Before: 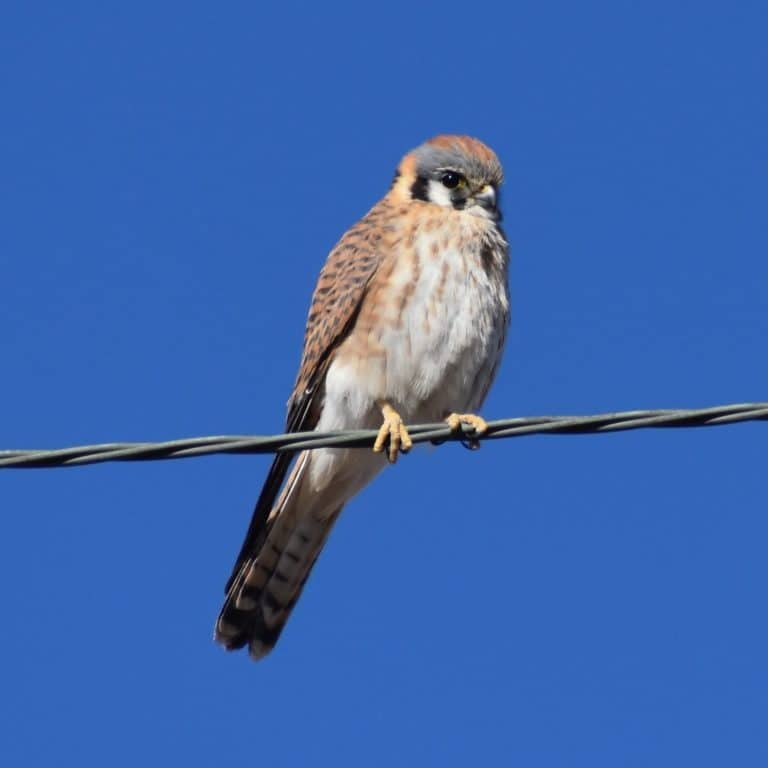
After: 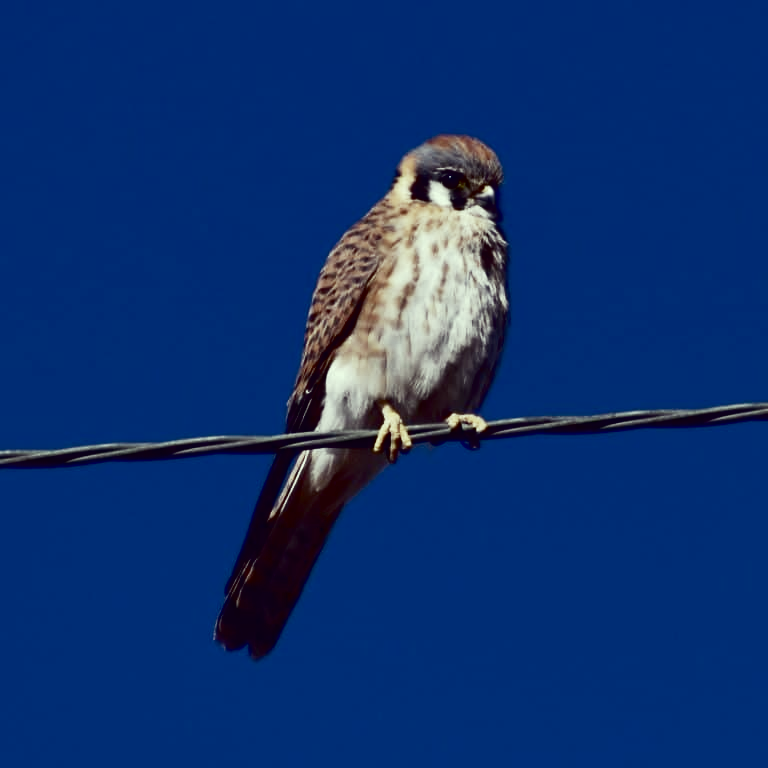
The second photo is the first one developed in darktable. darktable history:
contrast brightness saturation: brightness -0.995, saturation 0.985
color correction: highlights a* -20.68, highlights b* 20.13, shadows a* 19.71, shadows b* -20.51, saturation 0.401
base curve: curves: ch0 [(0, 0) (0.028, 0.03) (0.121, 0.232) (0.46, 0.748) (0.859, 0.968) (1, 1)], preserve colors none
